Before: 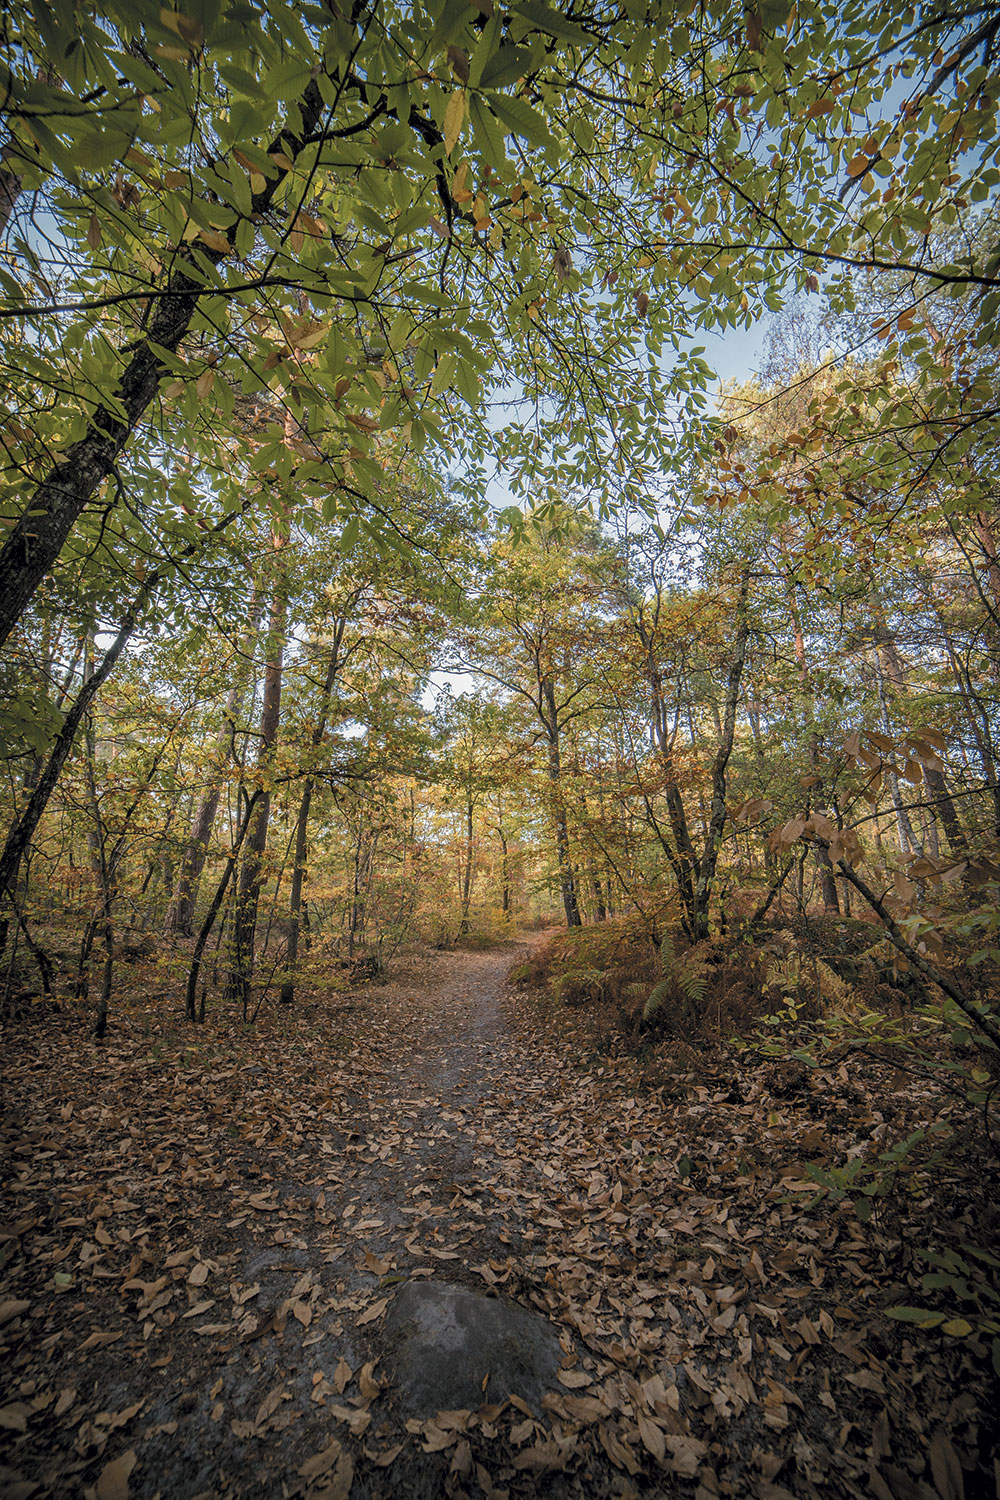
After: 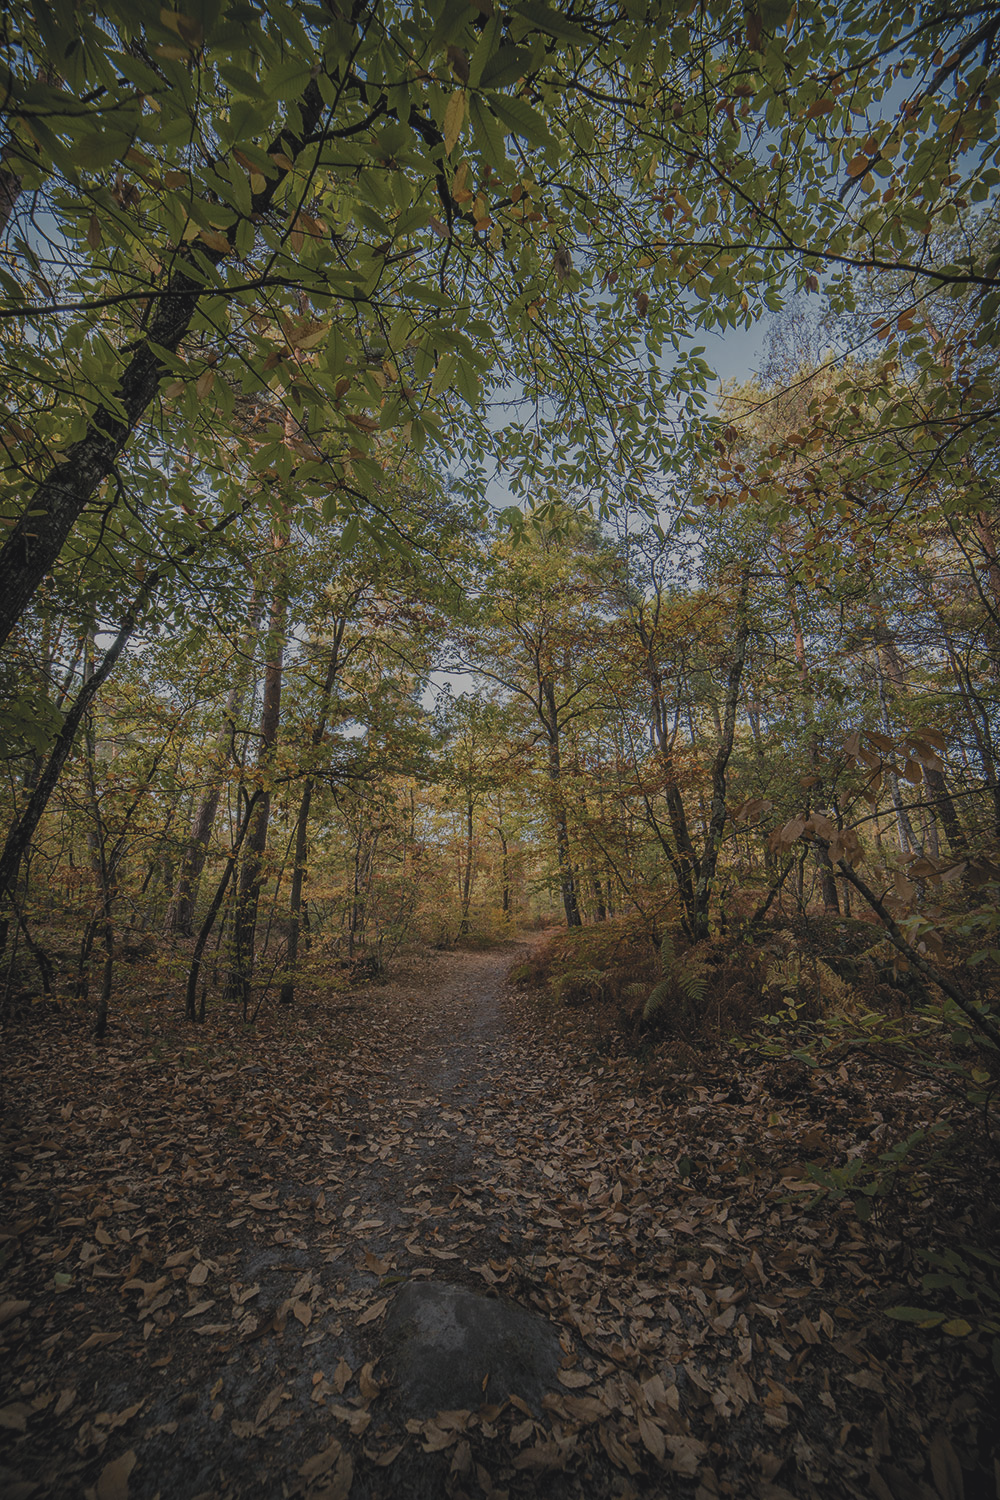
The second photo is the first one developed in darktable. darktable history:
exposure: black level correction -0.017, exposure -1.083 EV, compensate highlight preservation false
